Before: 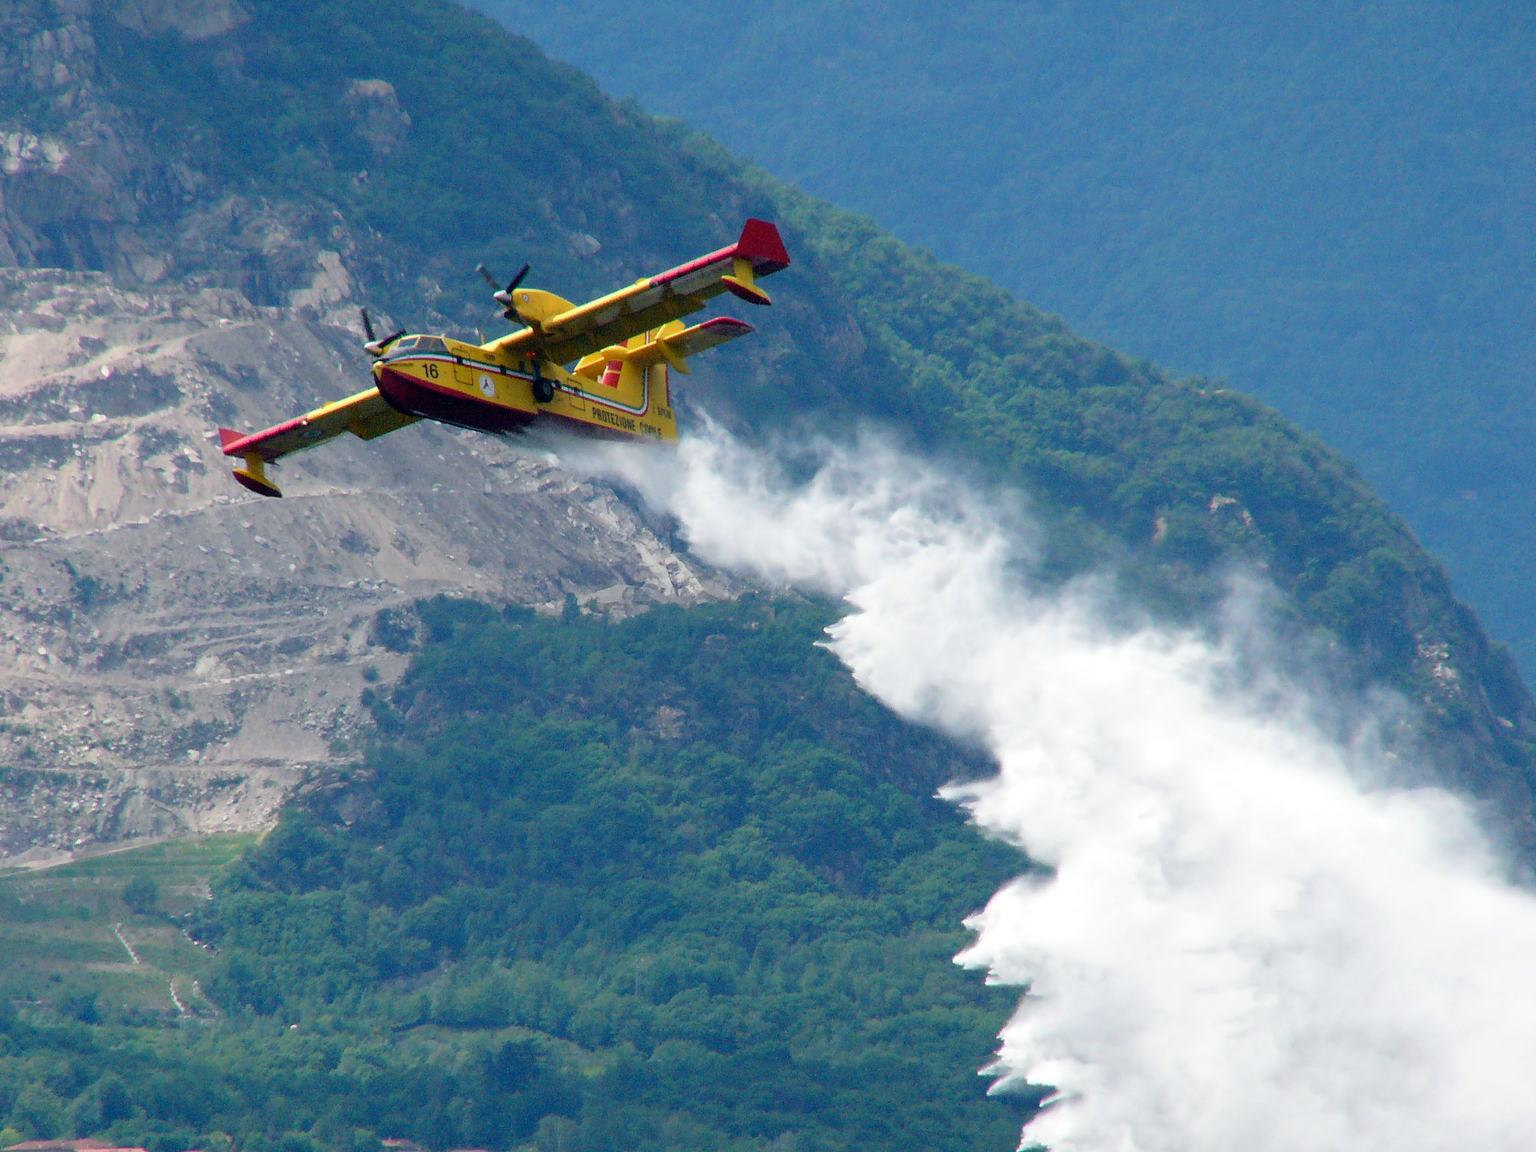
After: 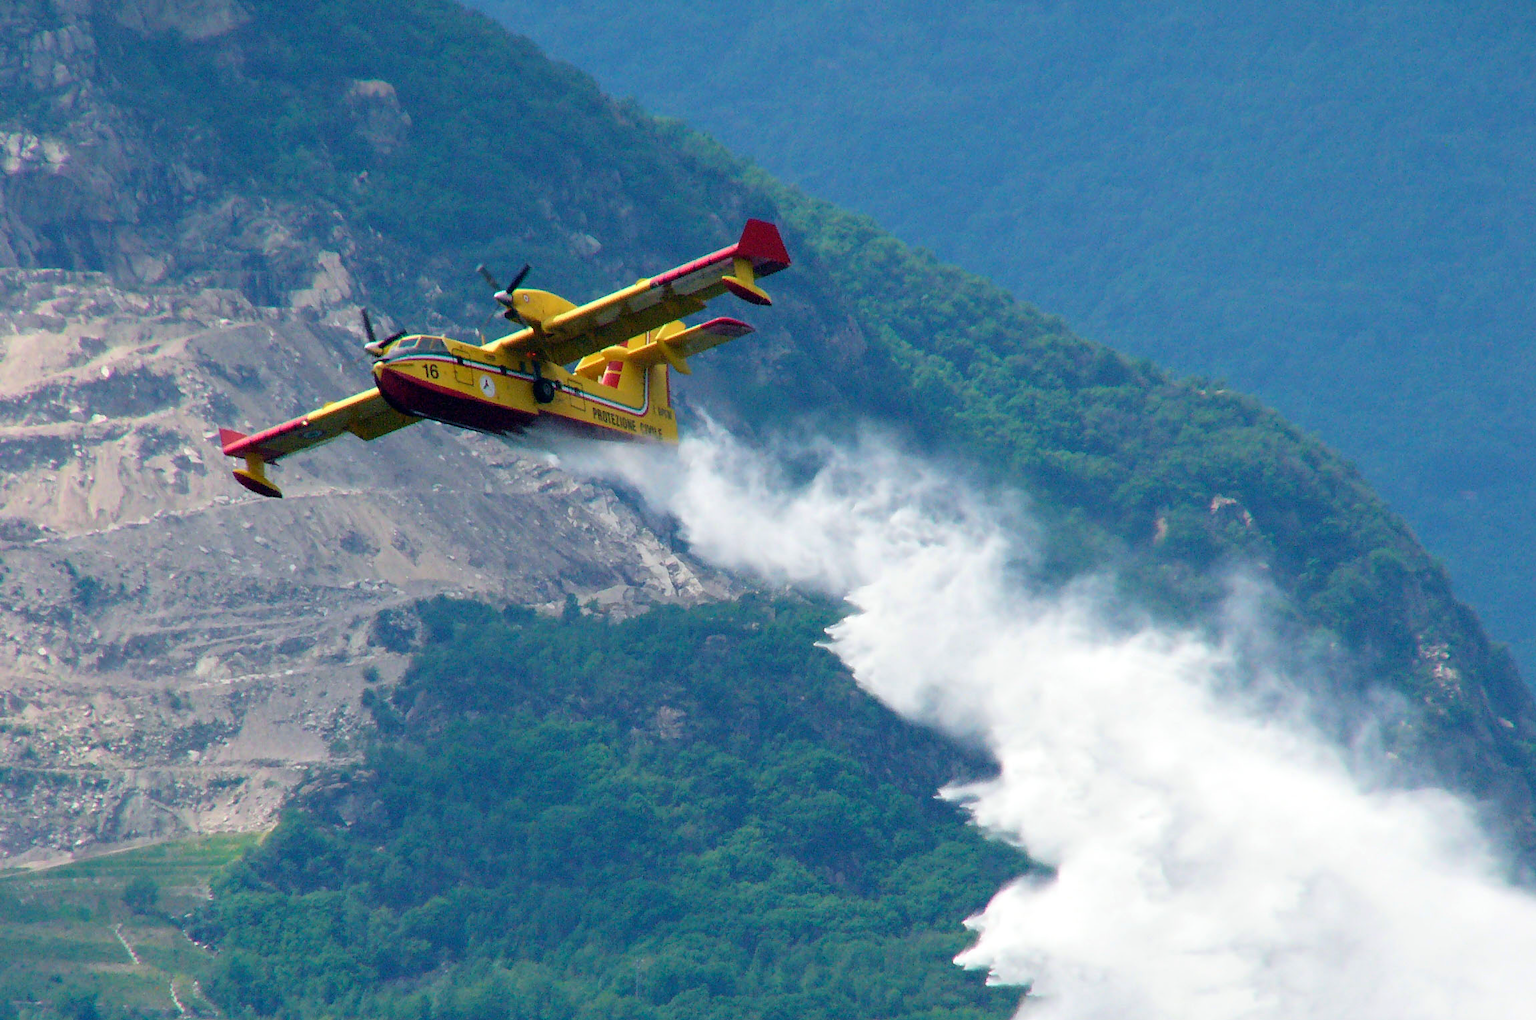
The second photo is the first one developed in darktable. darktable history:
crop and rotate: top 0%, bottom 11.434%
velvia: on, module defaults
